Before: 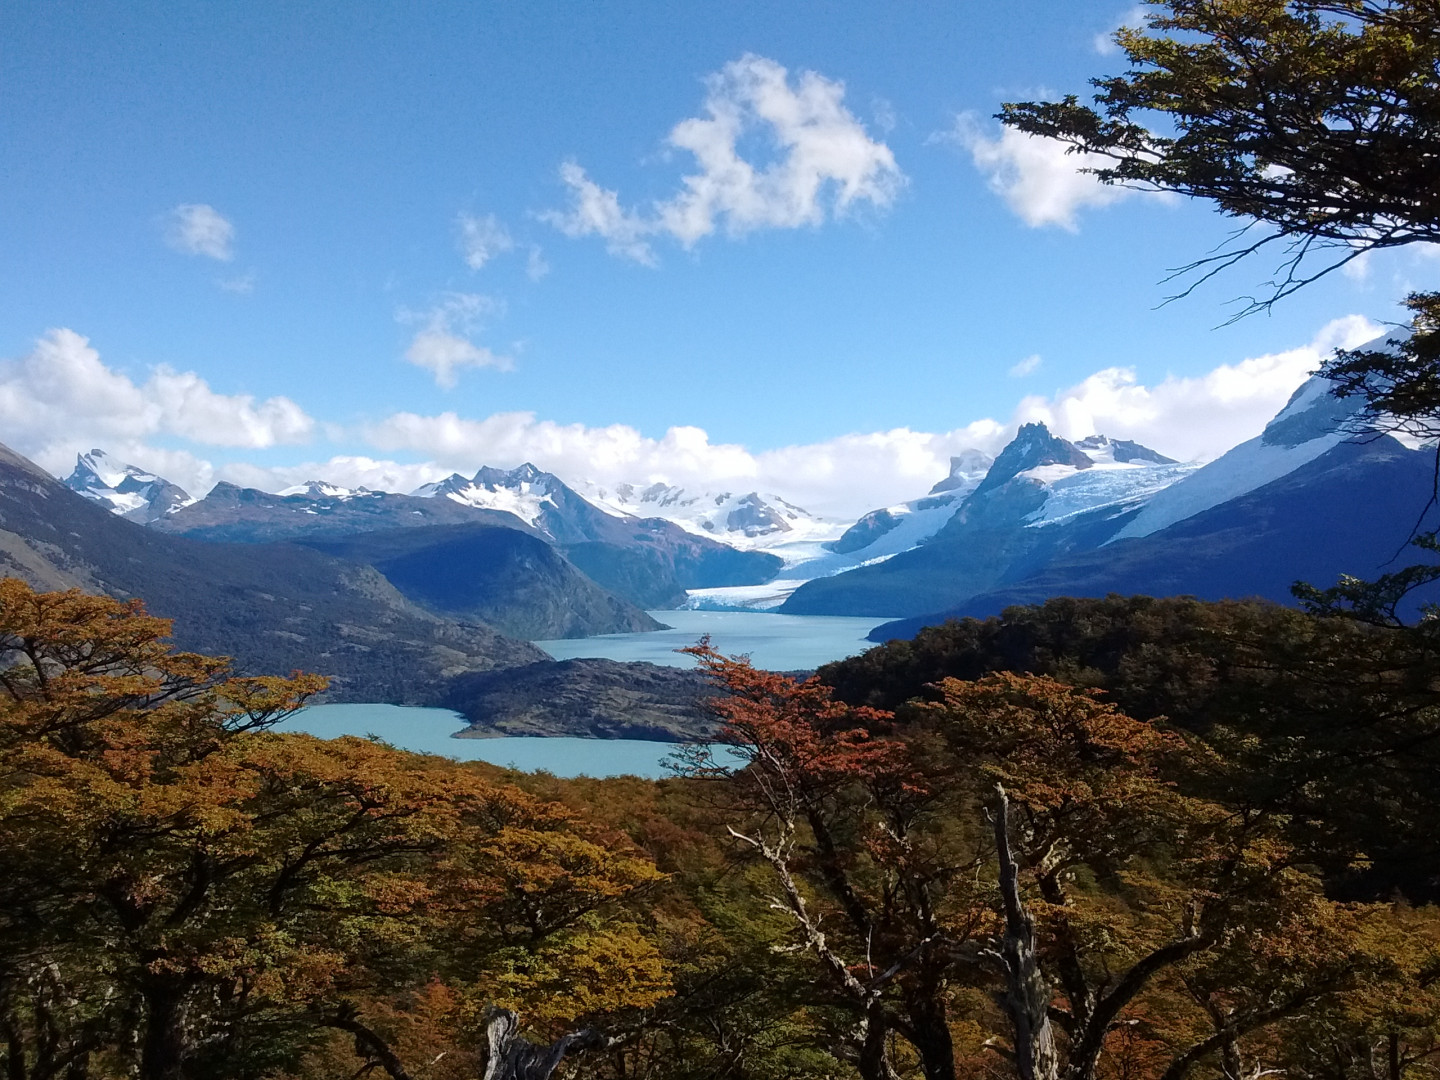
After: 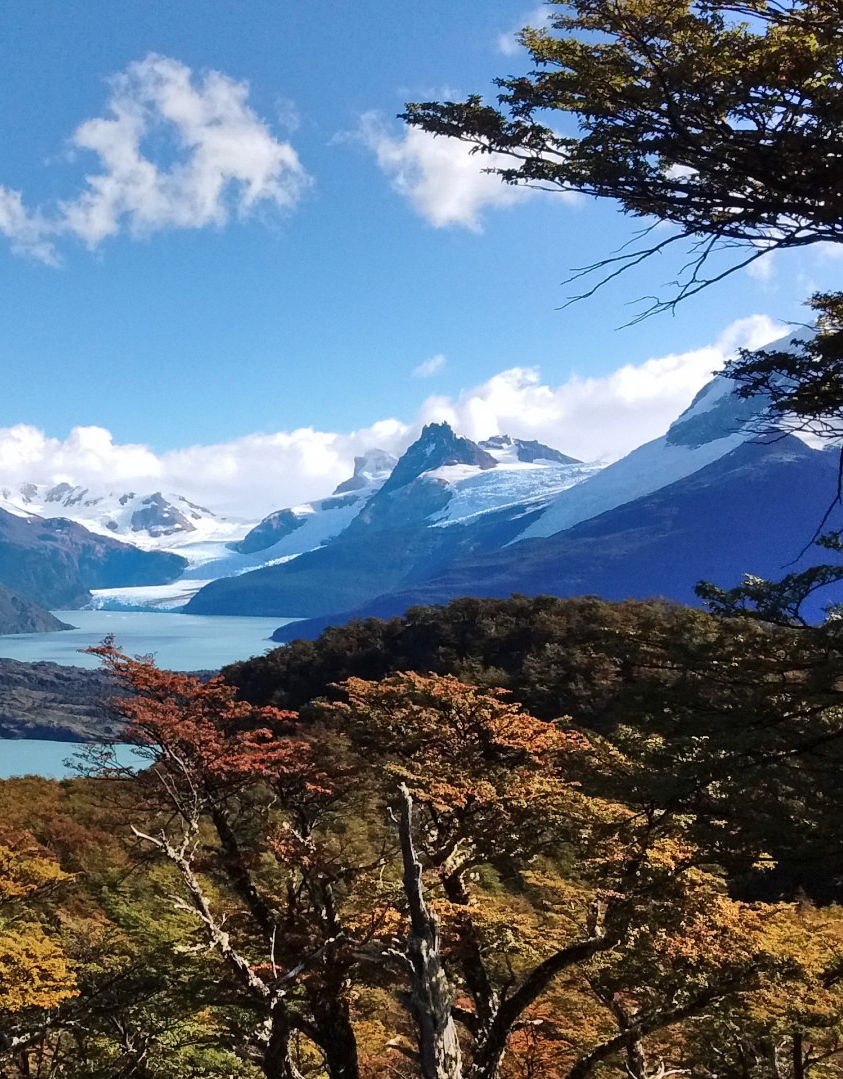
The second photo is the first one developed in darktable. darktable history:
crop: left 41.402%
shadows and highlights: shadows 60, soften with gaussian
